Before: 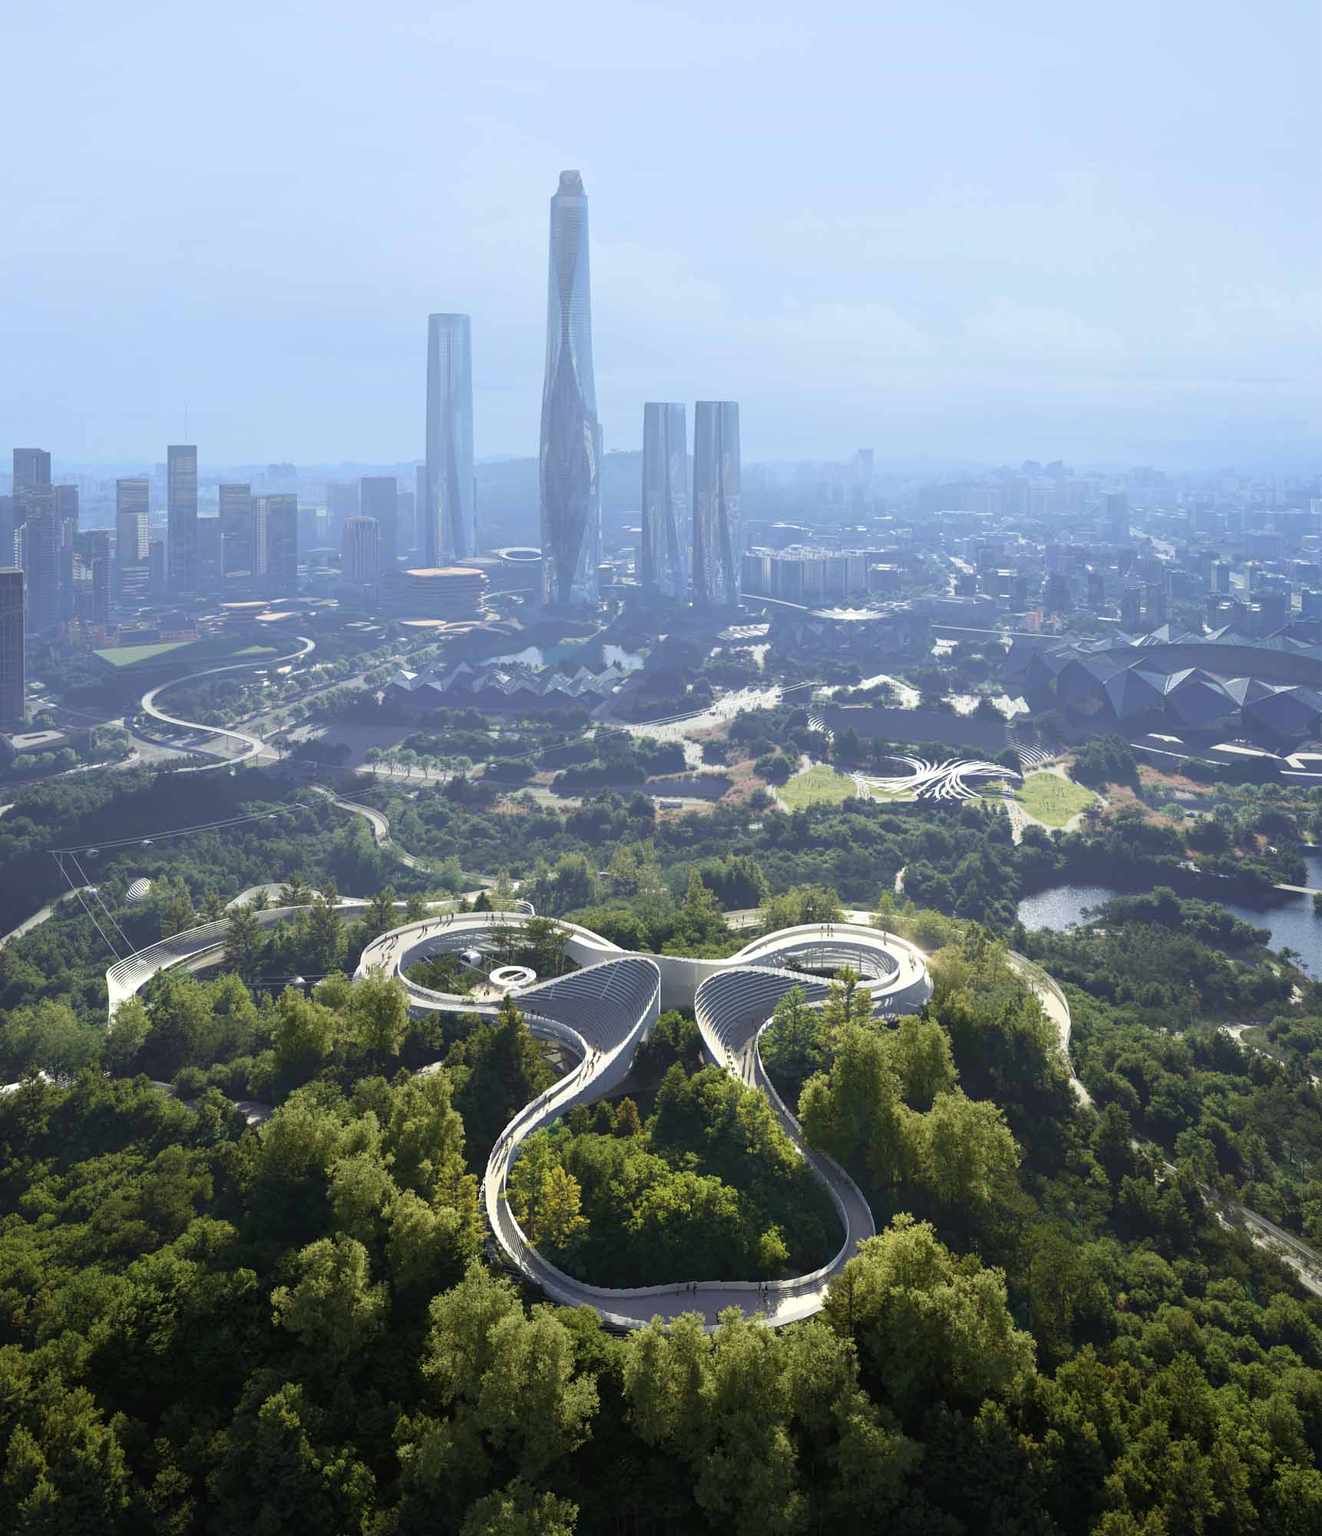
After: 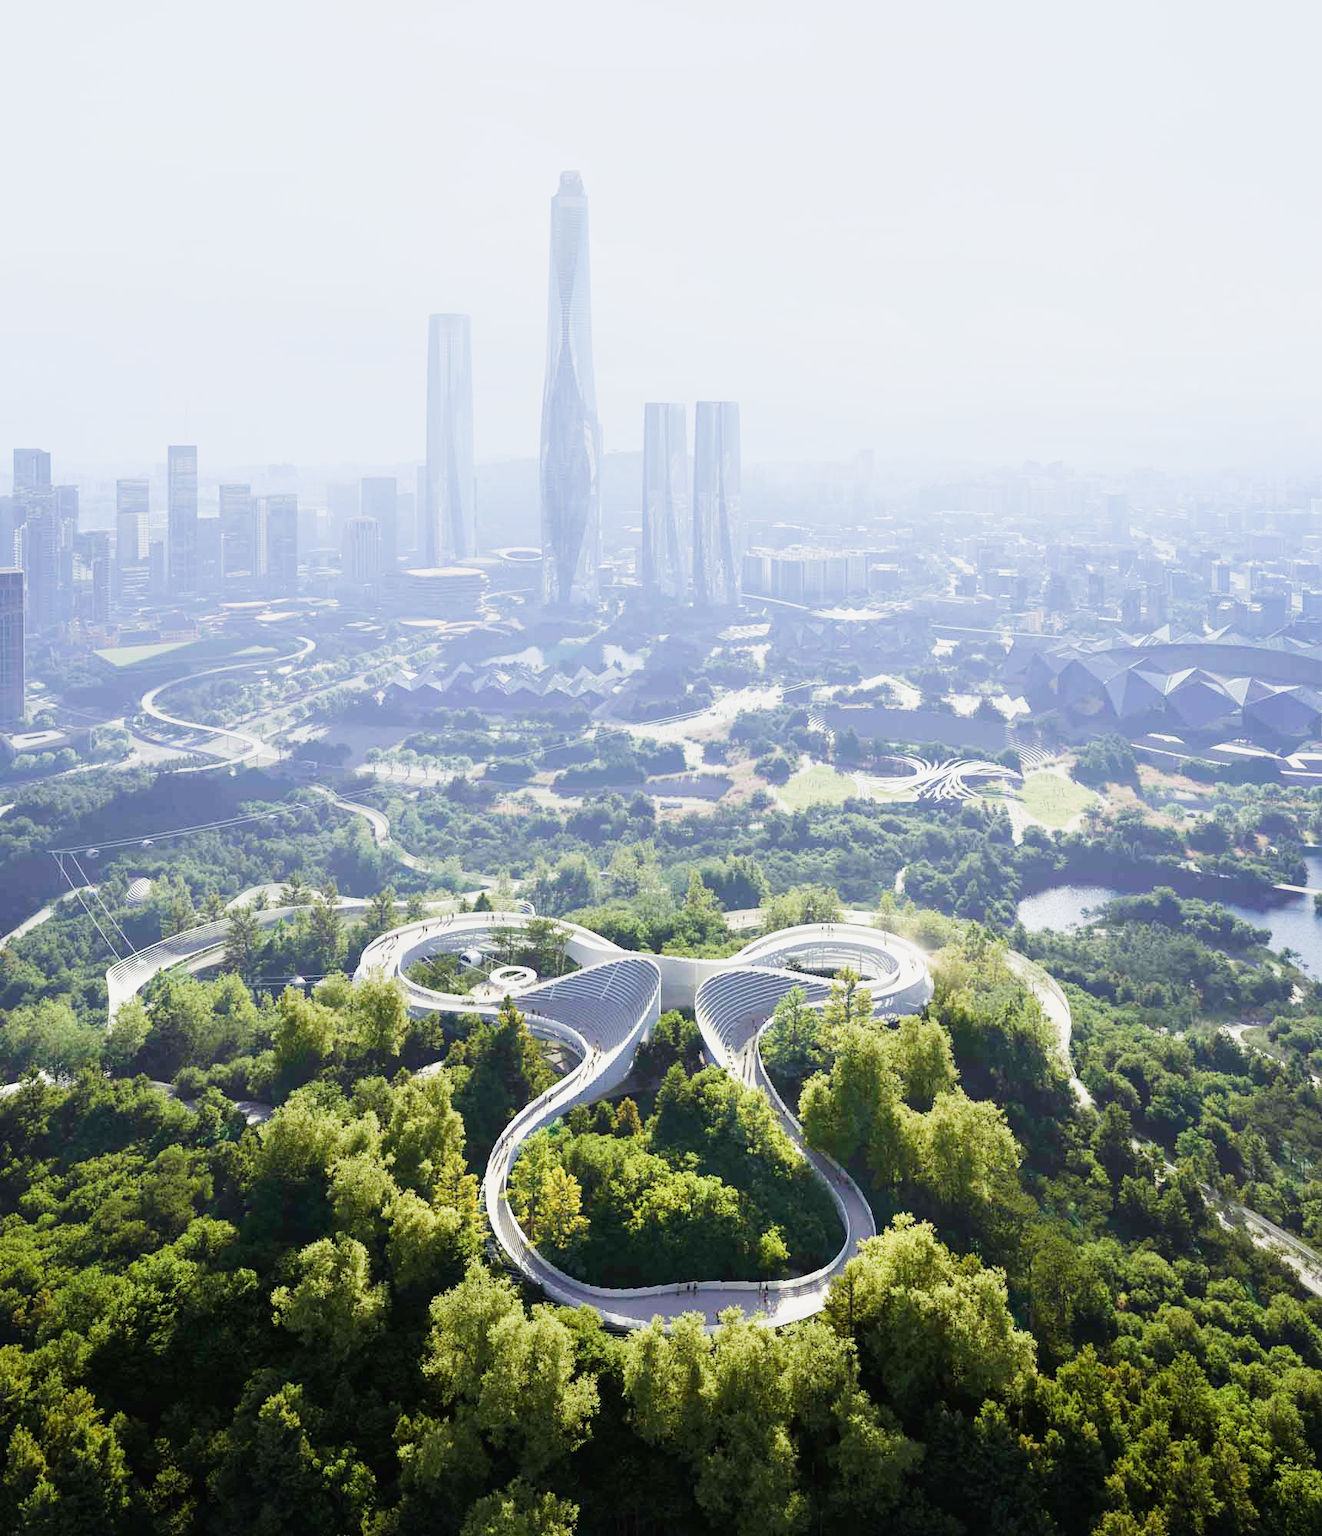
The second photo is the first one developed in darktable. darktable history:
exposure: black level correction 0, exposure 1.2 EV, compensate exposure bias true, compensate highlight preservation false
sigmoid: on, module defaults
